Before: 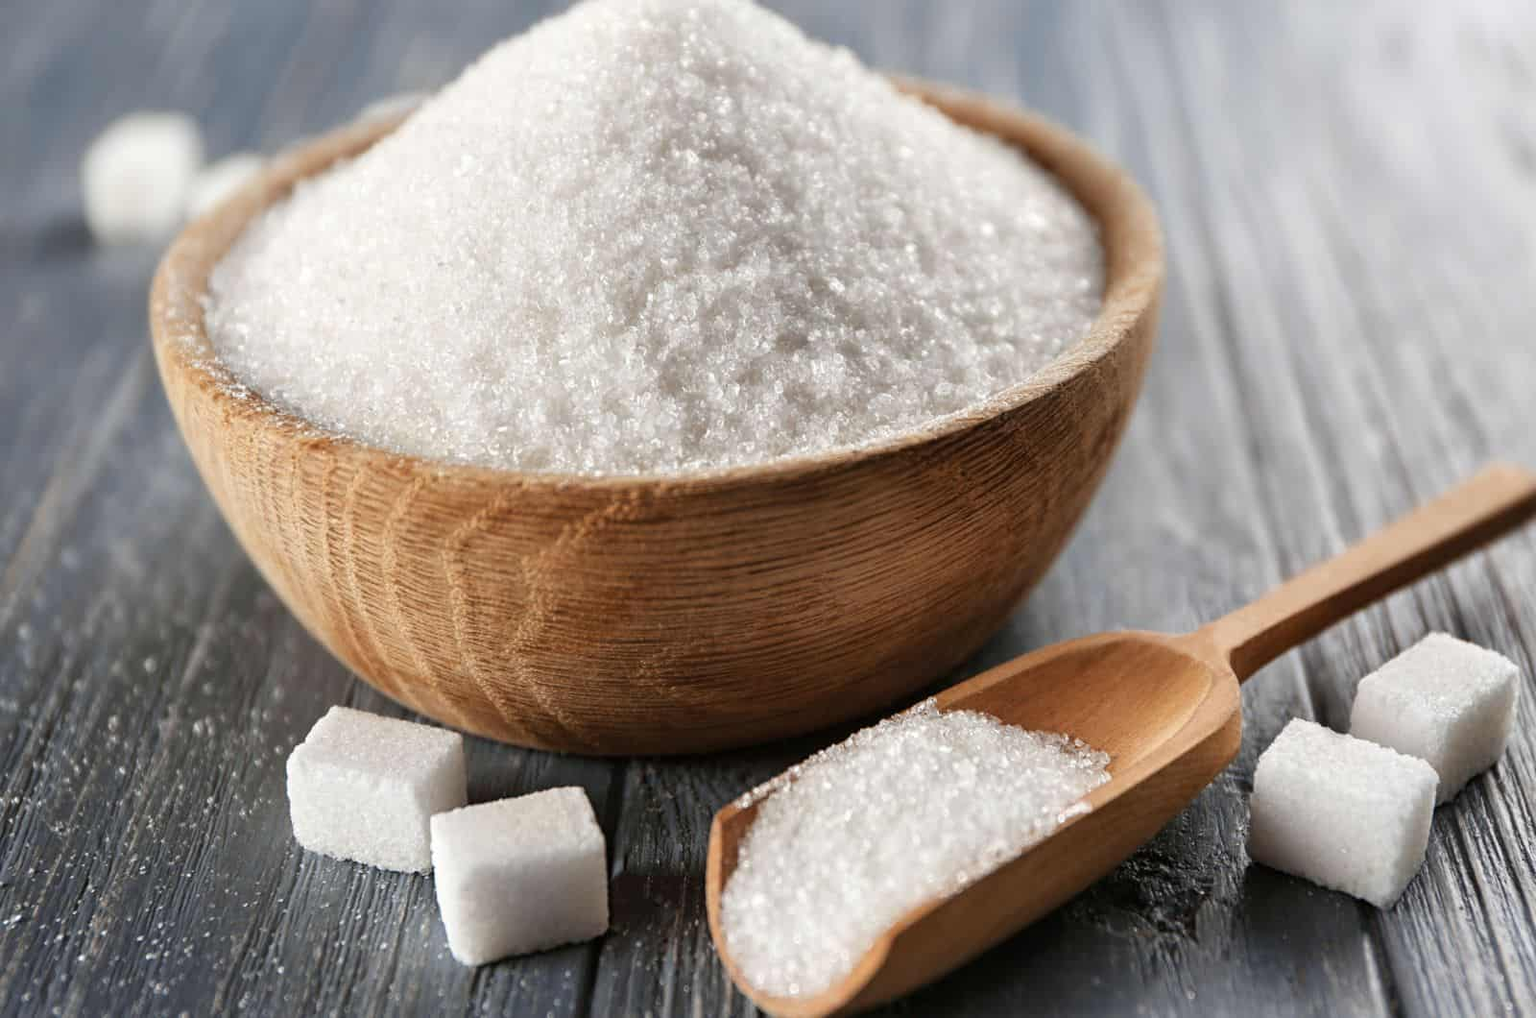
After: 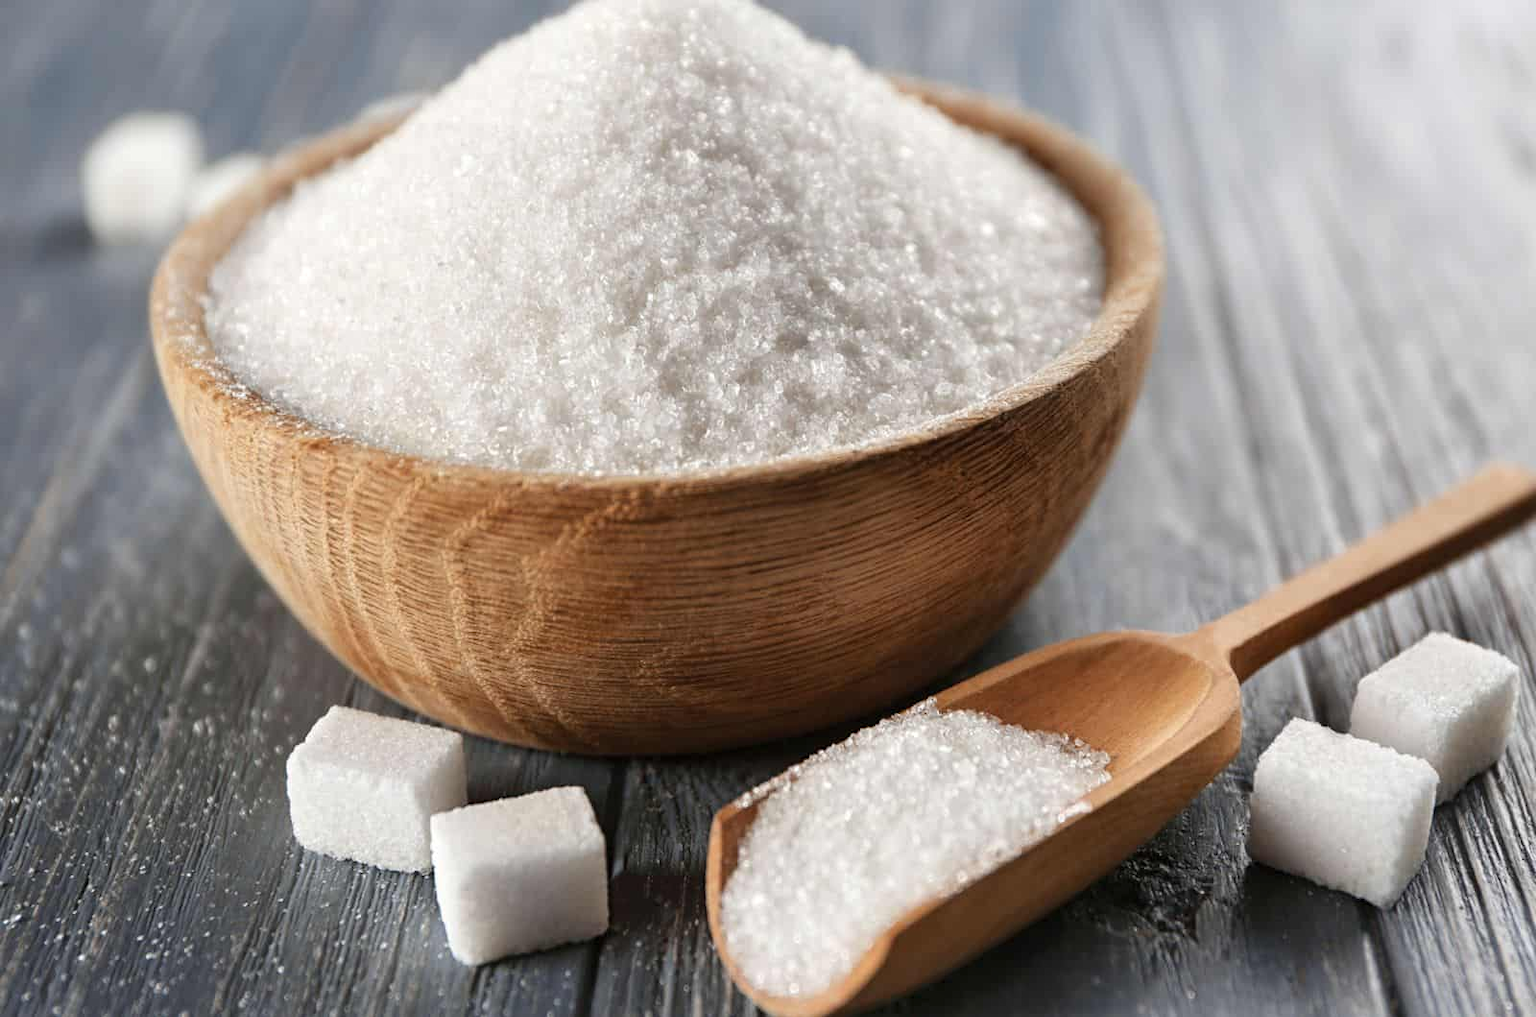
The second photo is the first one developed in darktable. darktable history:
shadows and highlights: shadows 63.05, white point adjustment 0.557, highlights -33.46, compress 84.09%
